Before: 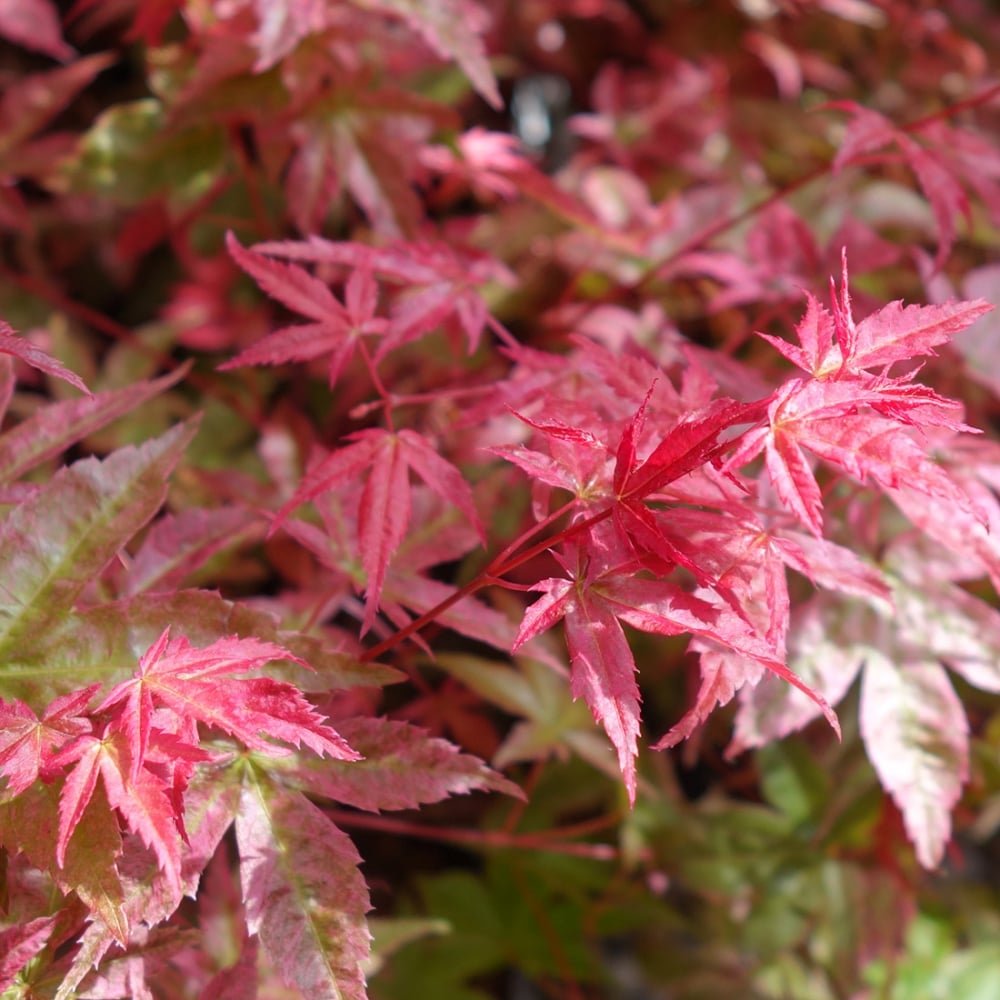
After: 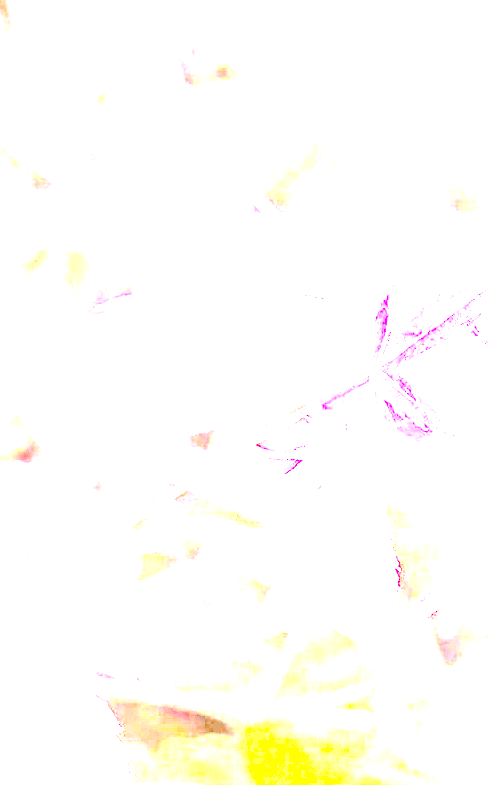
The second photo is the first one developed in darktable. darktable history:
crop and rotate: angle 0.02°, left 24.353%, top 13.219%, right 26.156%, bottom 8.224%
exposure: exposure 8 EV, compensate highlight preservation false
